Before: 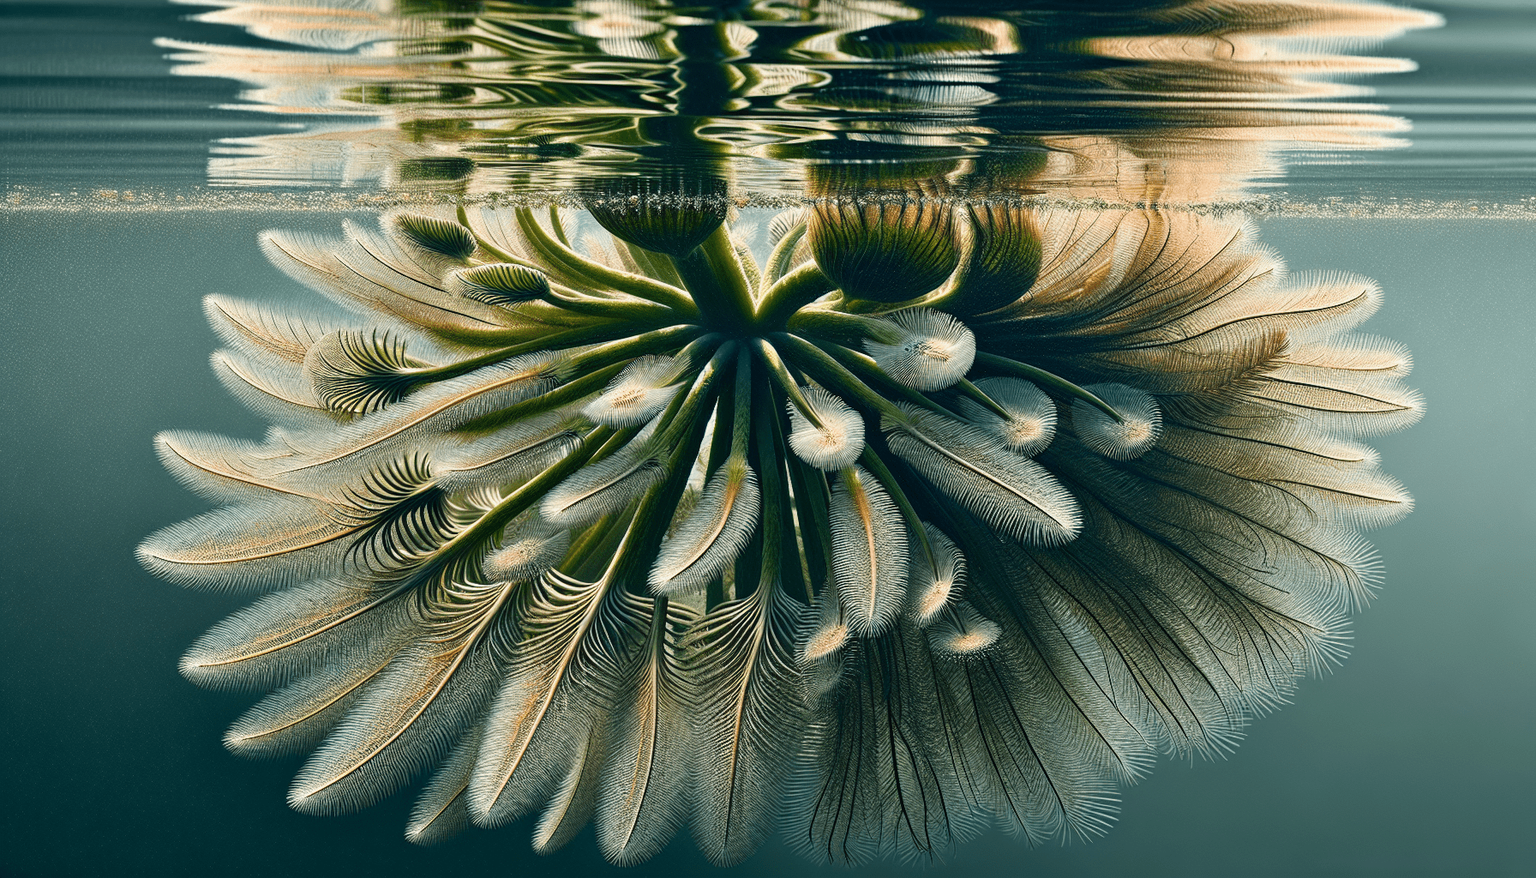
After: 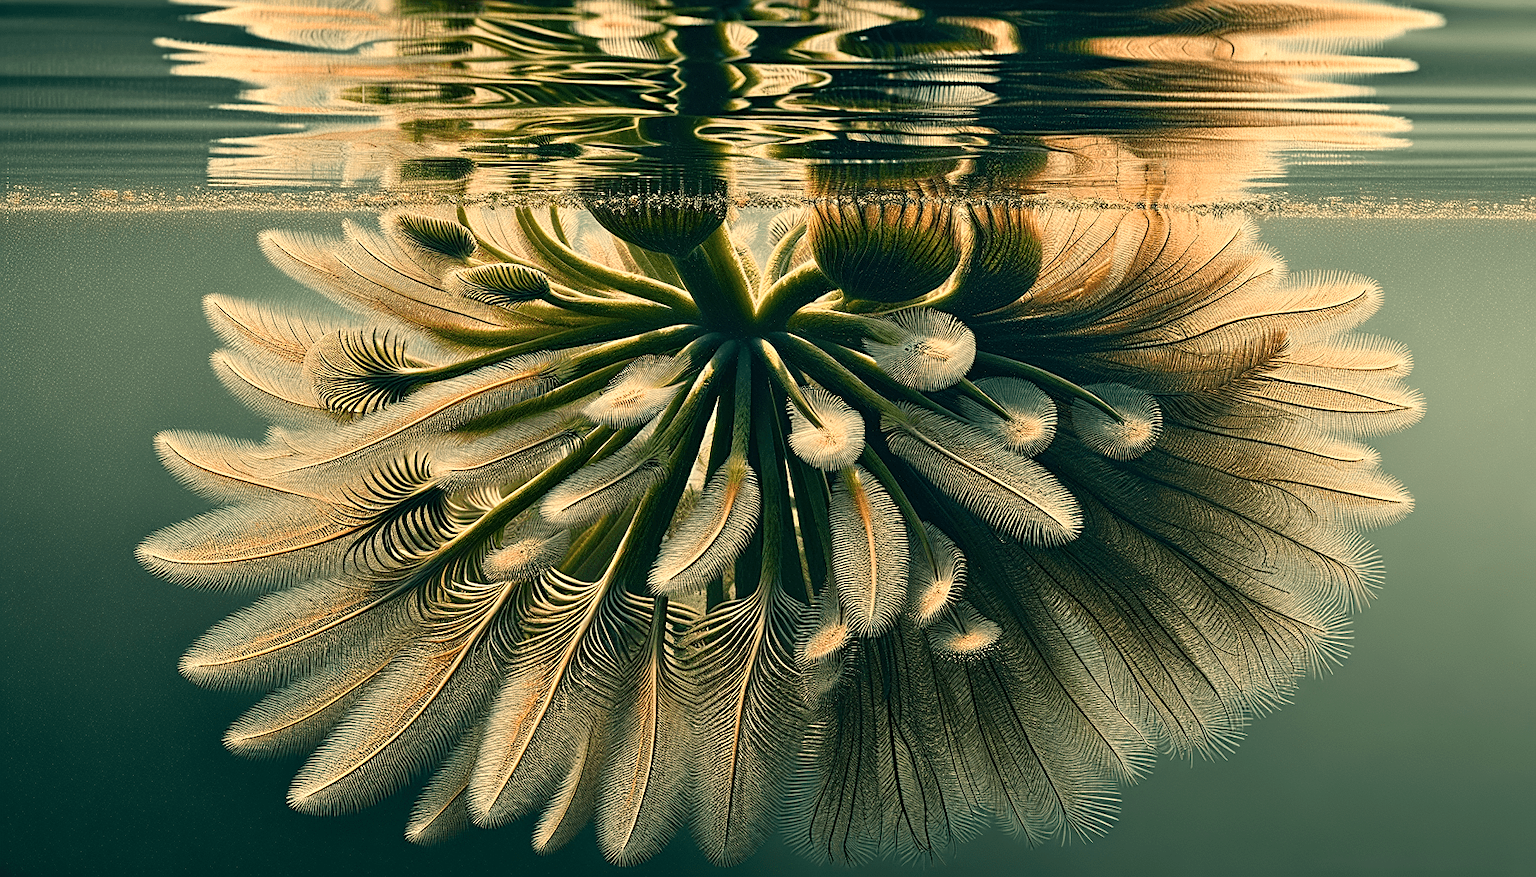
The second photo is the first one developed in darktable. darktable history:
sharpen: on, module defaults
white balance: red 1.138, green 0.996, blue 0.812
exposure: exposure -0.05 EV
